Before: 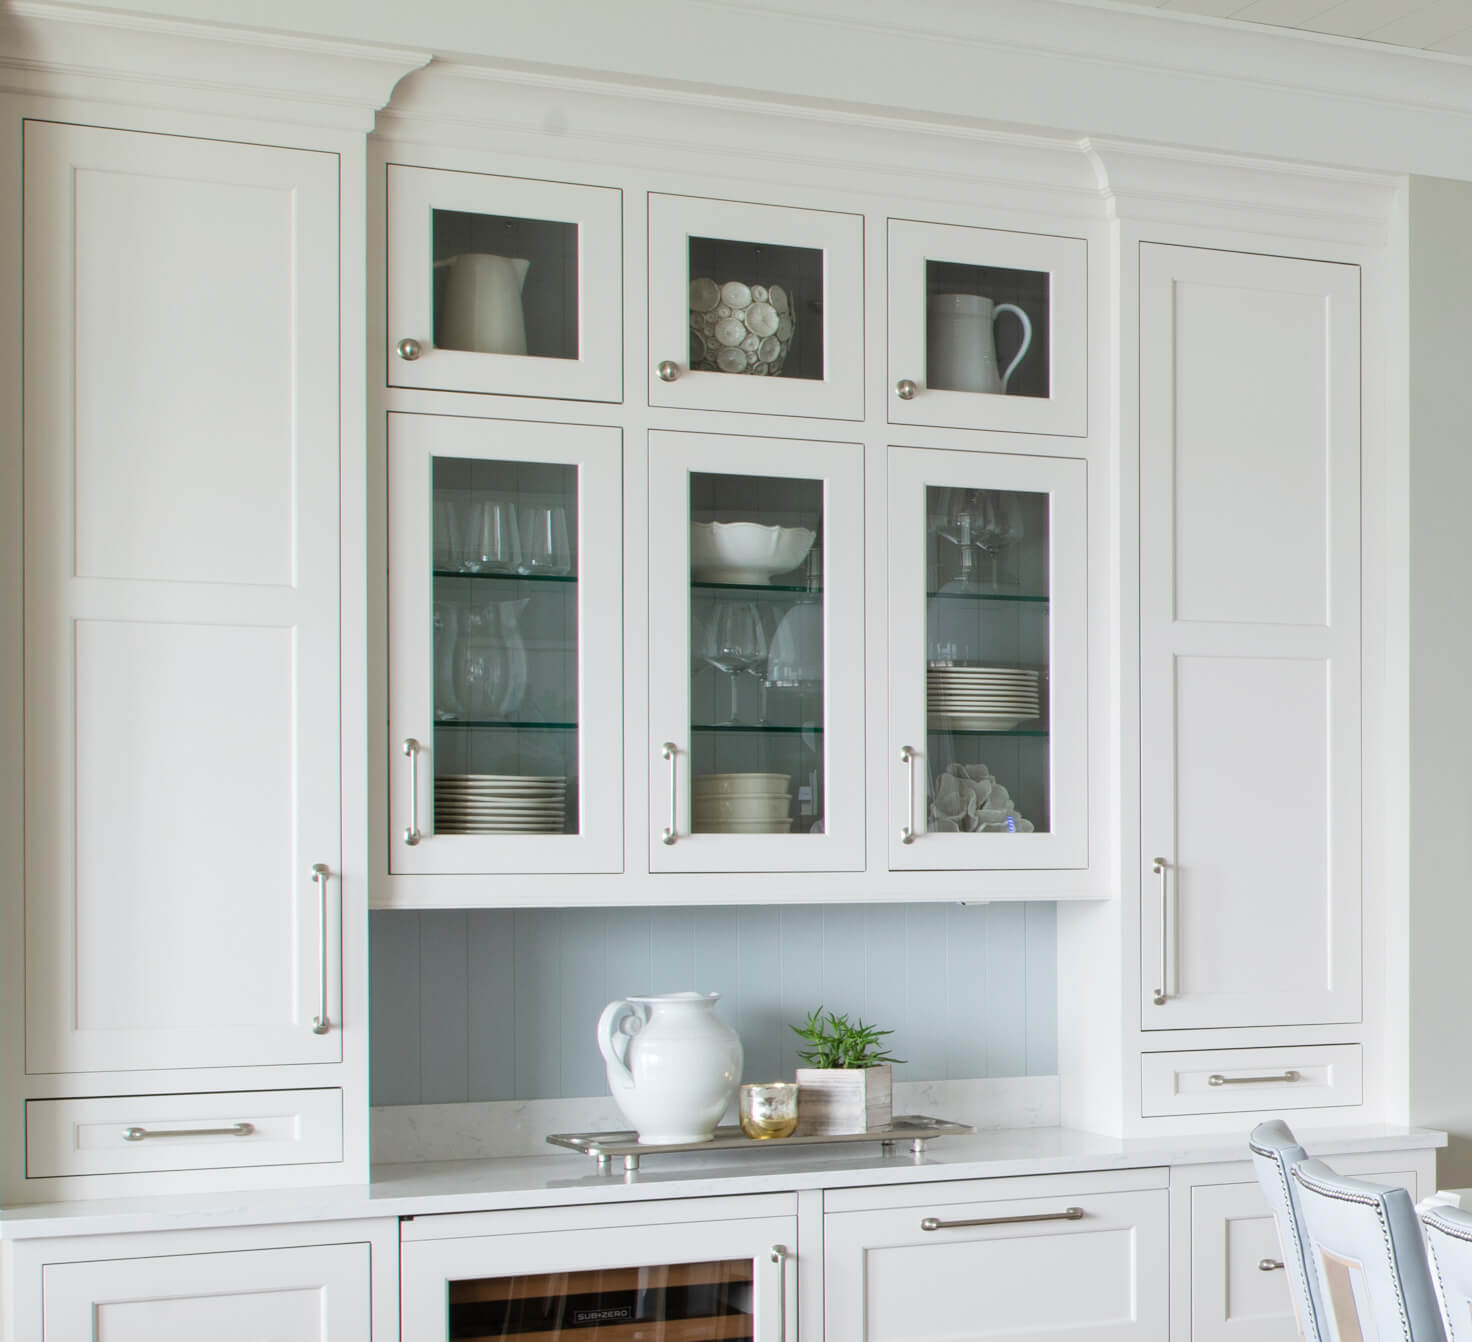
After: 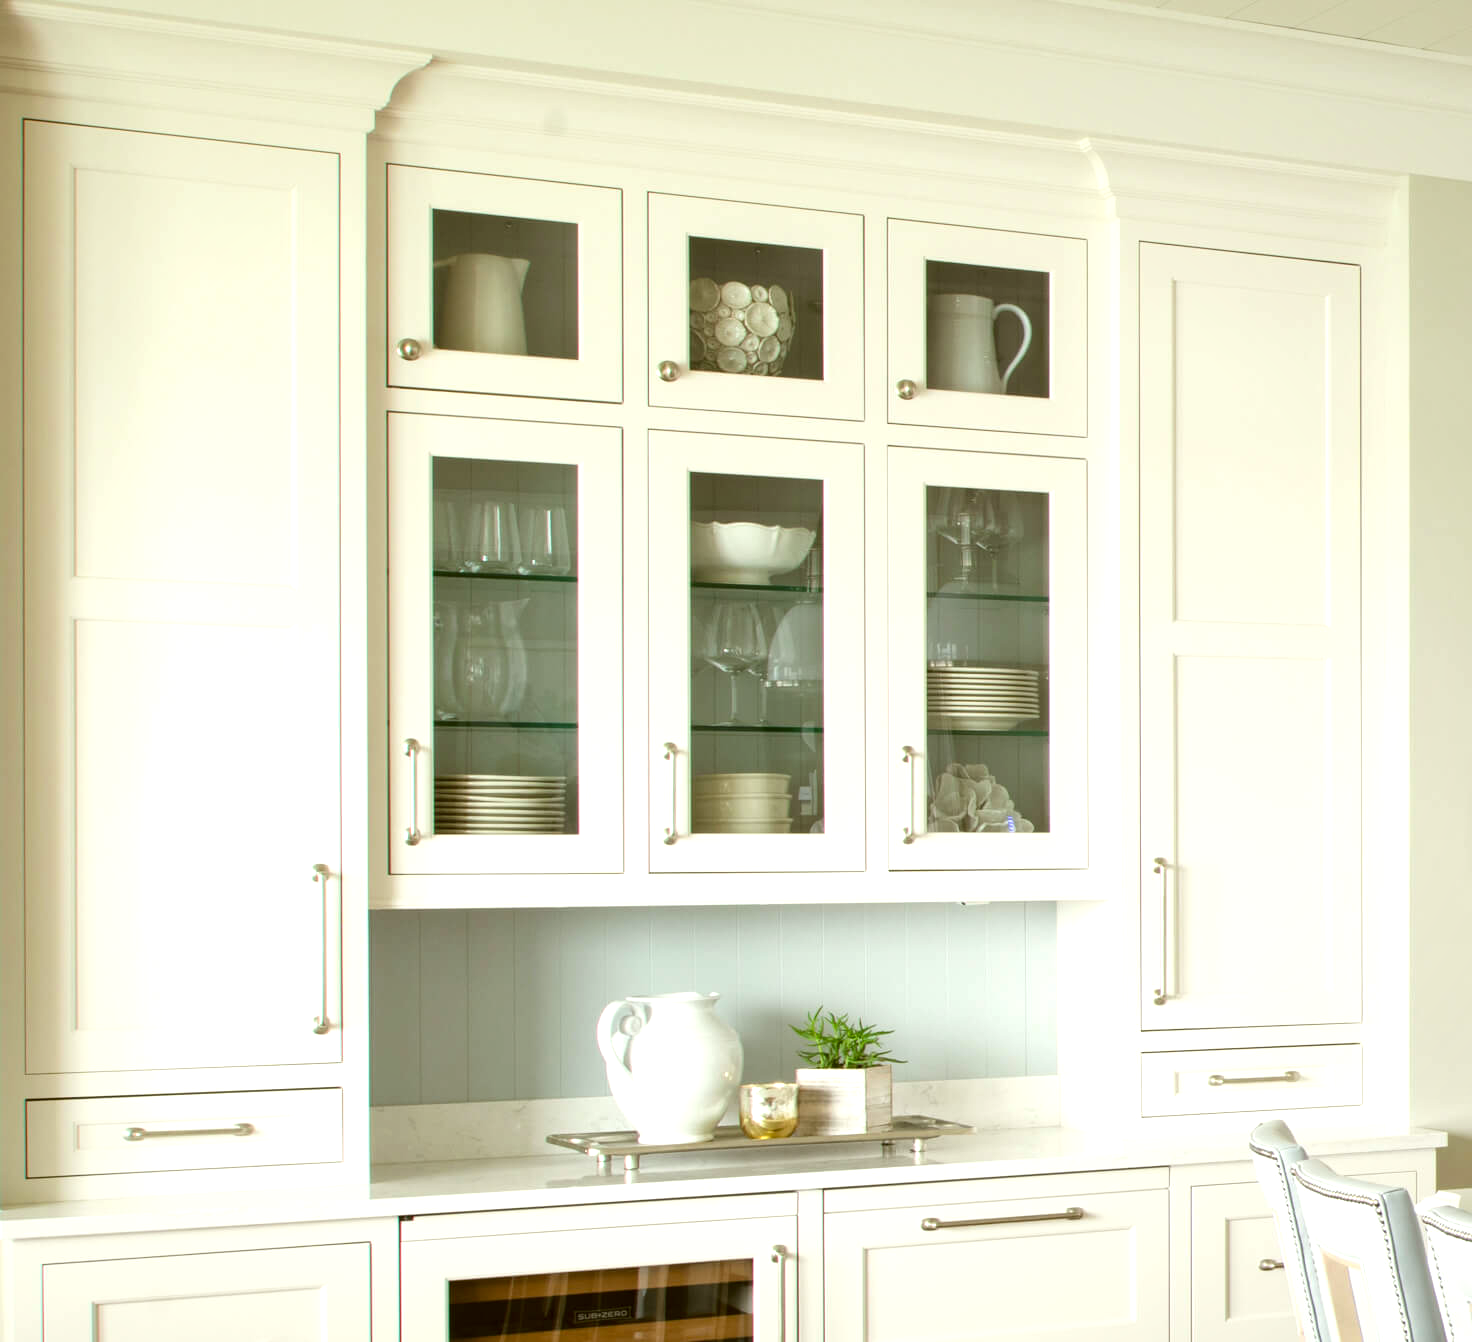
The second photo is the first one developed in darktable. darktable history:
vignetting: fall-off start 84.46%, fall-off radius 80.93%, brightness -0.225, saturation 0.134, width/height ratio 1.226
exposure: black level correction 0, exposure 0.691 EV, compensate highlight preservation false
color correction: highlights a* -1.59, highlights b* 10.6, shadows a* 0.621, shadows b* 18.57
